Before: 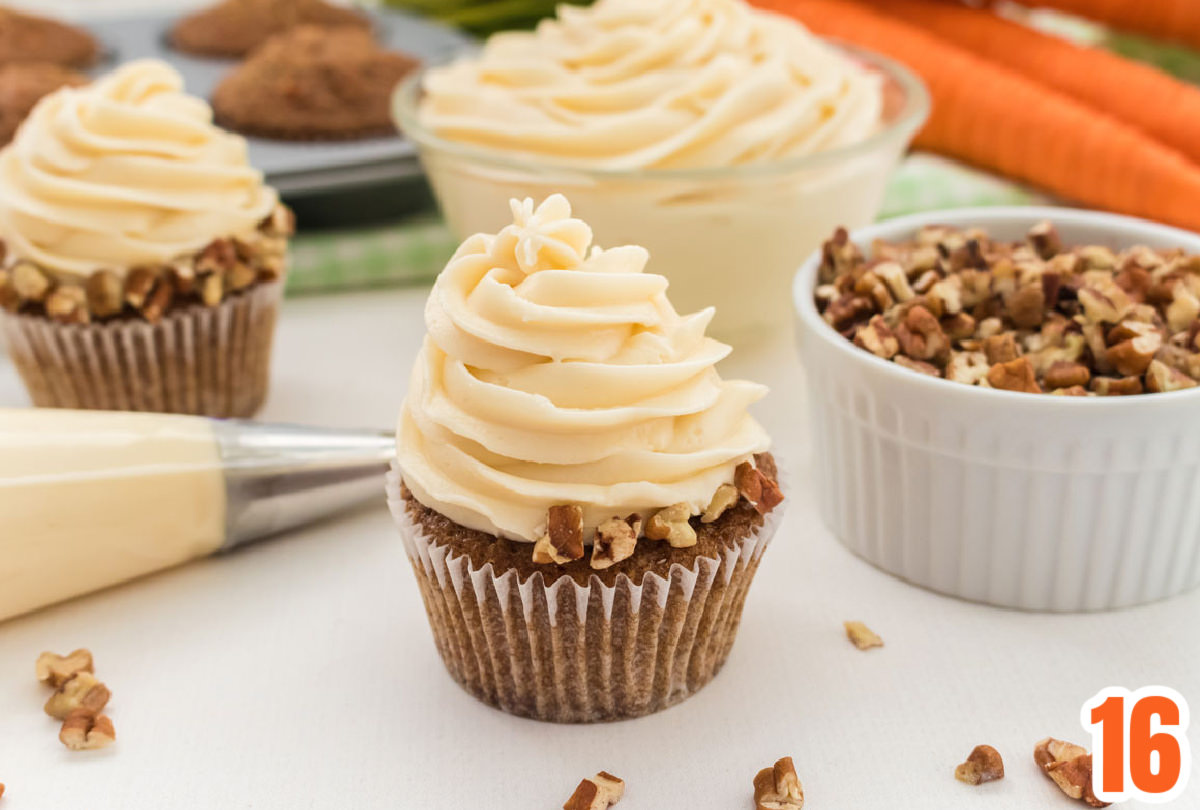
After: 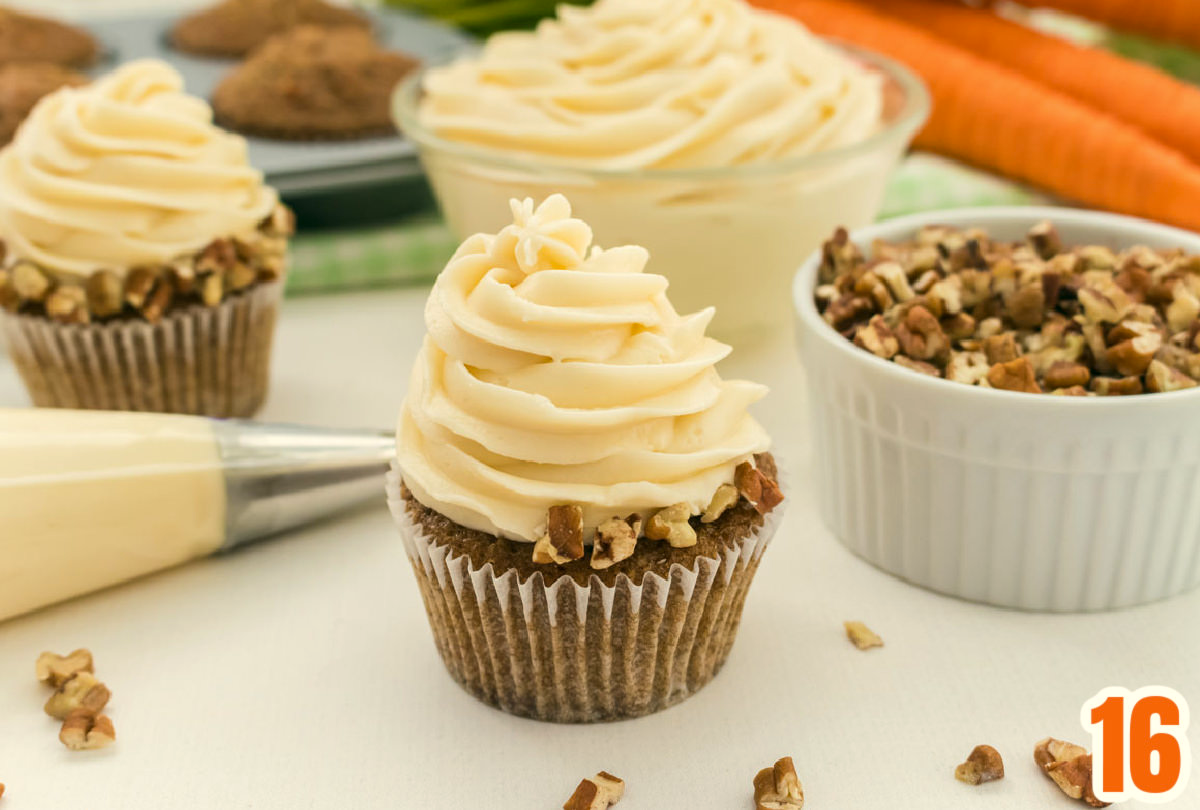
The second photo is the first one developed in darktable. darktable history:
color correction: highlights a* -0.432, highlights b* 9.38, shadows a* -8.82, shadows b* 1.08
